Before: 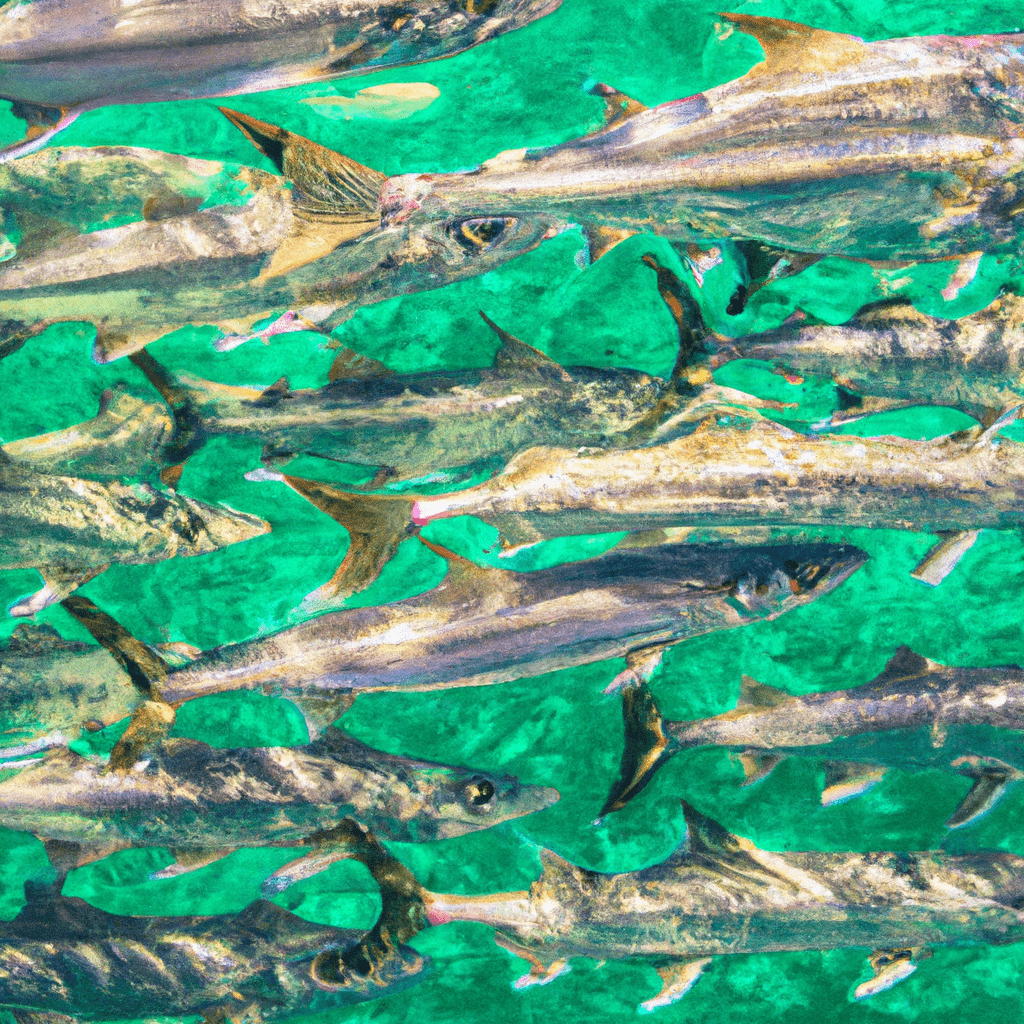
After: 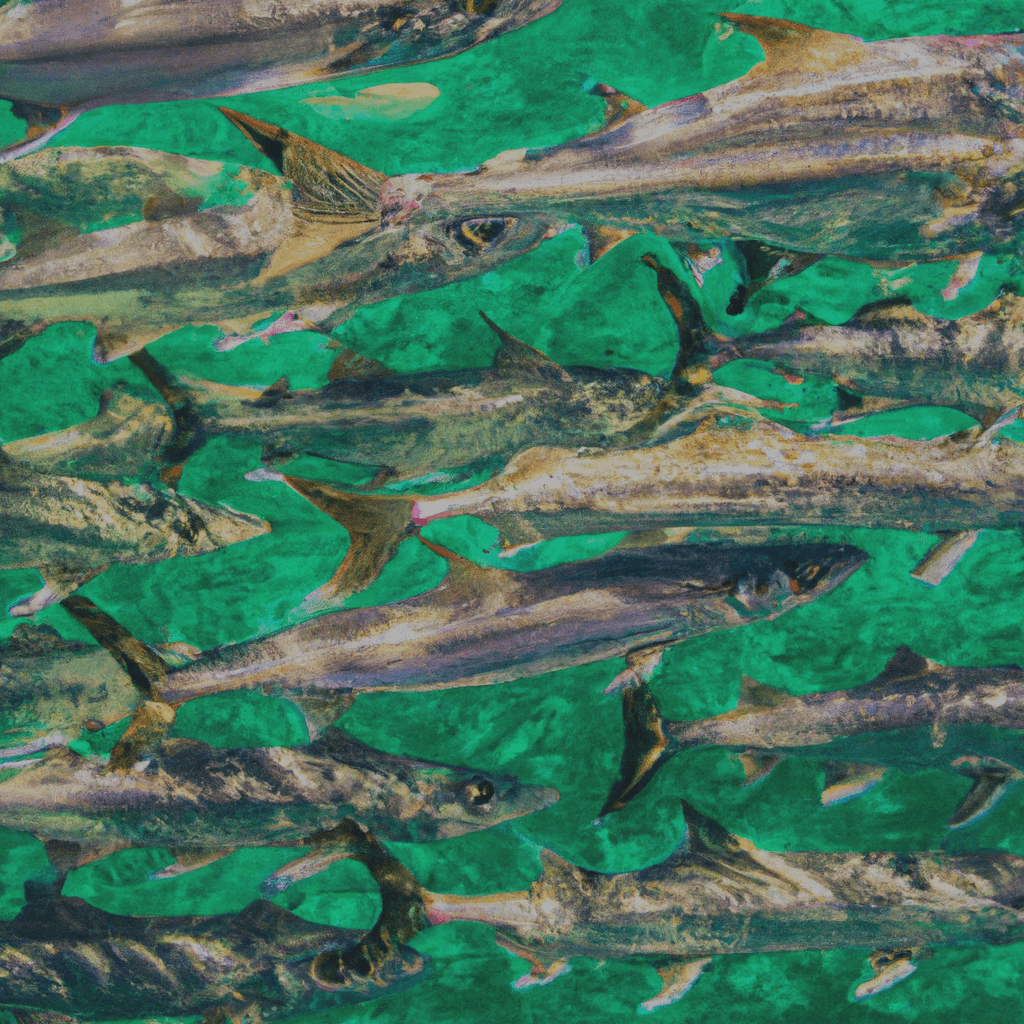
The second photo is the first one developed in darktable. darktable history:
exposure: black level correction -0.017, exposure -1.114 EV, compensate highlight preservation false
levels: black 0.088%
